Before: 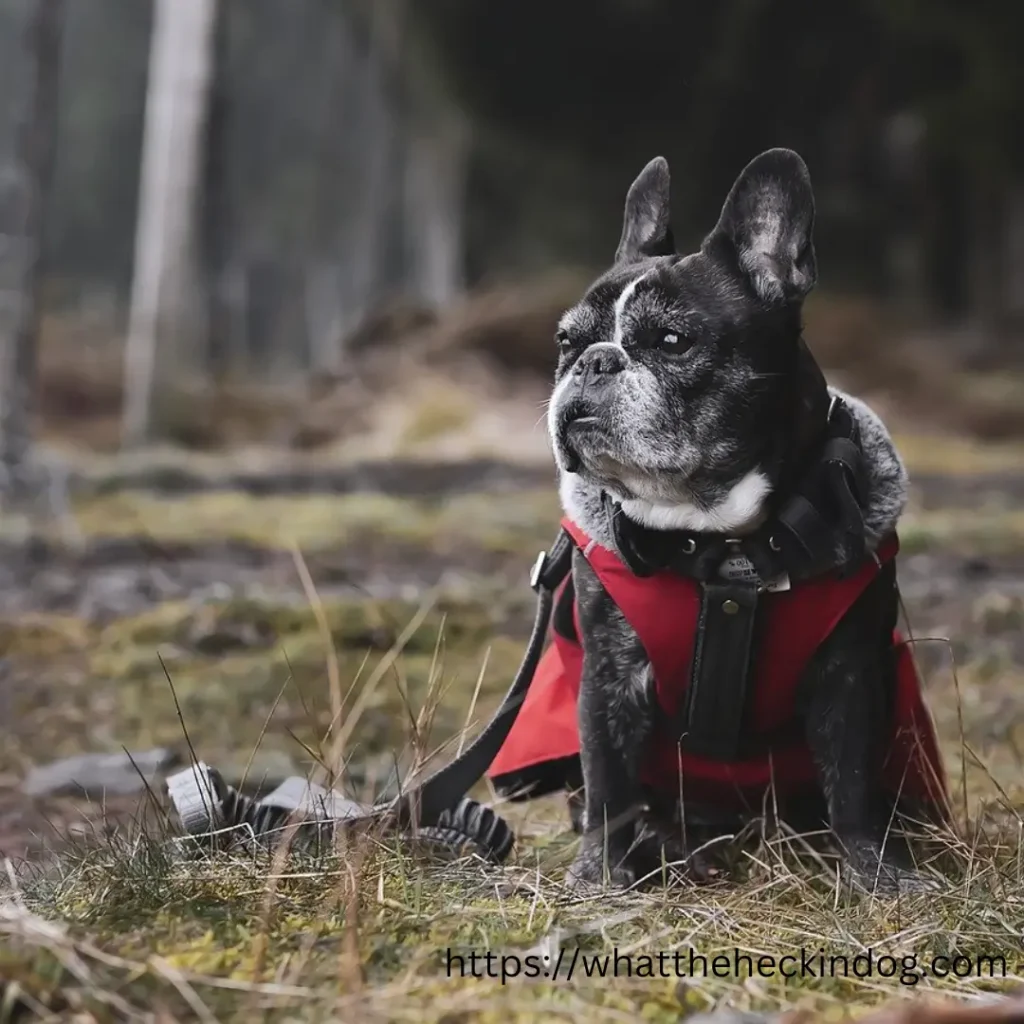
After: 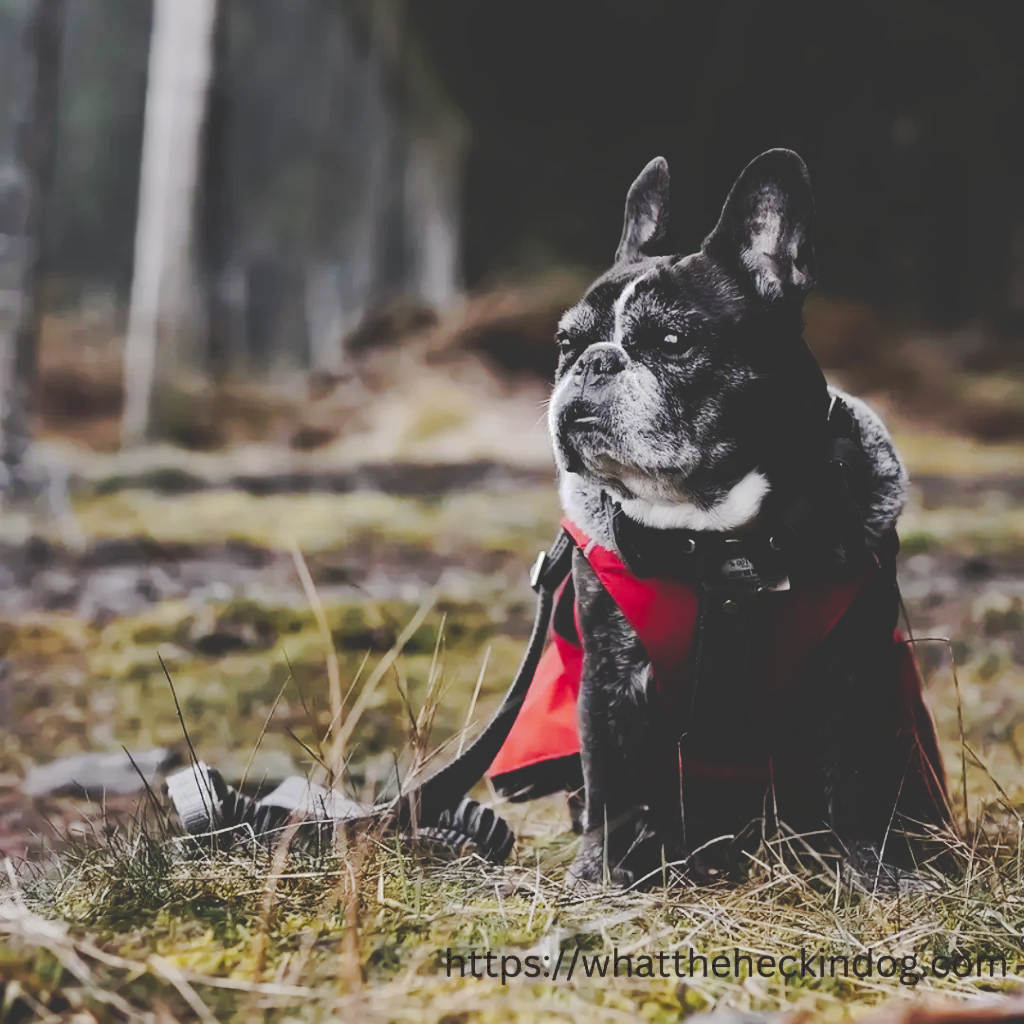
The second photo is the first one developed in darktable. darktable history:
tone curve: curves: ch0 [(0, 0) (0.003, 0.198) (0.011, 0.198) (0.025, 0.198) (0.044, 0.198) (0.069, 0.201) (0.1, 0.202) (0.136, 0.207) (0.177, 0.212) (0.224, 0.222) (0.277, 0.27) (0.335, 0.332) (0.399, 0.422) (0.468, 0.542) (0.543, 0.626) (0.623, 0.698) (0.709, 0.764) (0.801, 0.82) (0.898, 0.863) (1, 1)], preserve colors none
